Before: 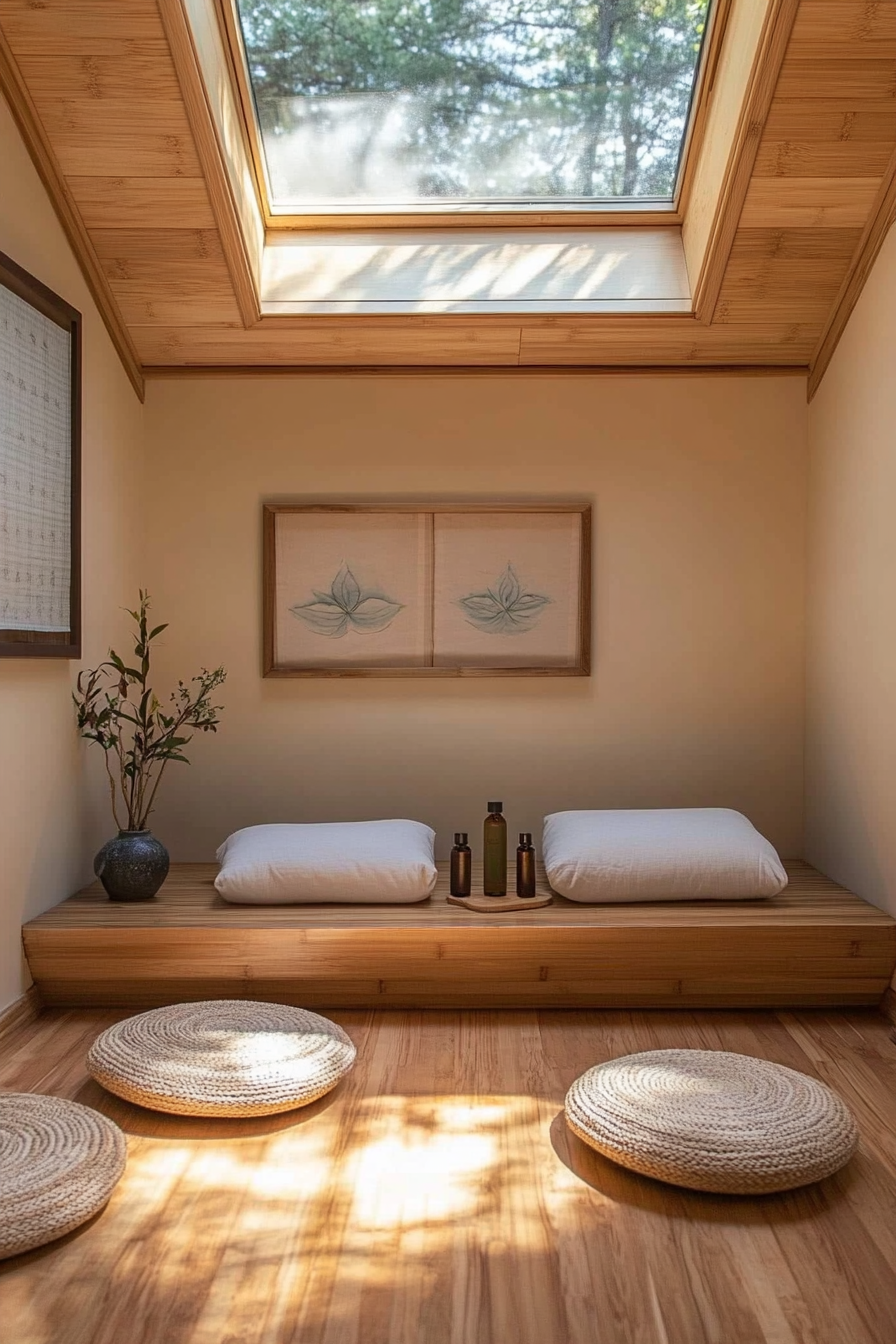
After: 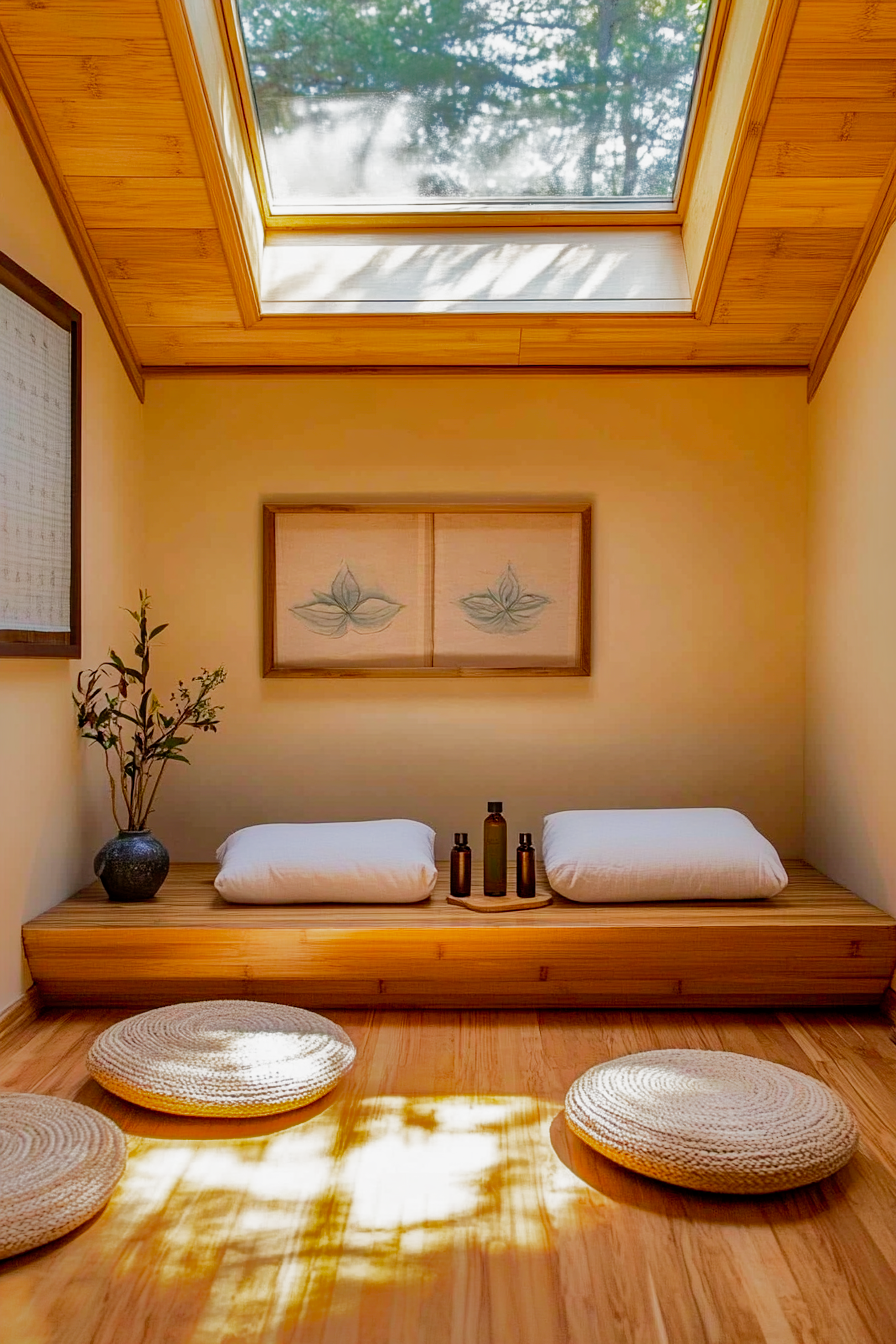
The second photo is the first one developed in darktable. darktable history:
filmic rgb: middle gray luminance 12.74%, black relative exposure -10.13 EV, white relative exposure 3.47 EV, threshold 6 EV, target black luminance 0%, hardness 5.74, latitude 44.69%, contrast 1.221, highlights saturation mix 5%, shadows ↔ highlights balance 26.78%, add noise in highlights 0, preserve chrominance no, color science v3 (2019), use custom middle-gray values true, iterations of high-quality reconstruction 0, contrast in highlights soft, enable highlight reconstruction true
color balance rgb: perceptual saturation grading › global saturation 20%, global vibrance 20%
shadows and highlights: shadows 38.43, highlights -74.54
